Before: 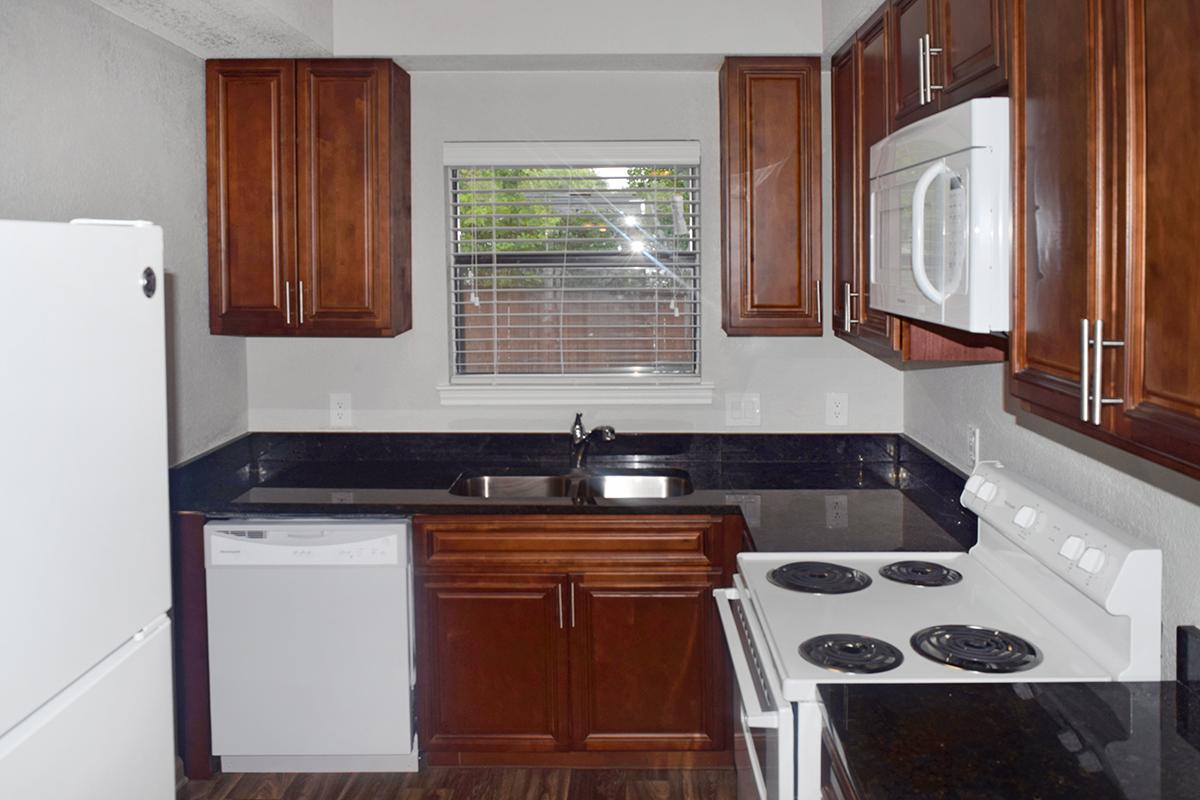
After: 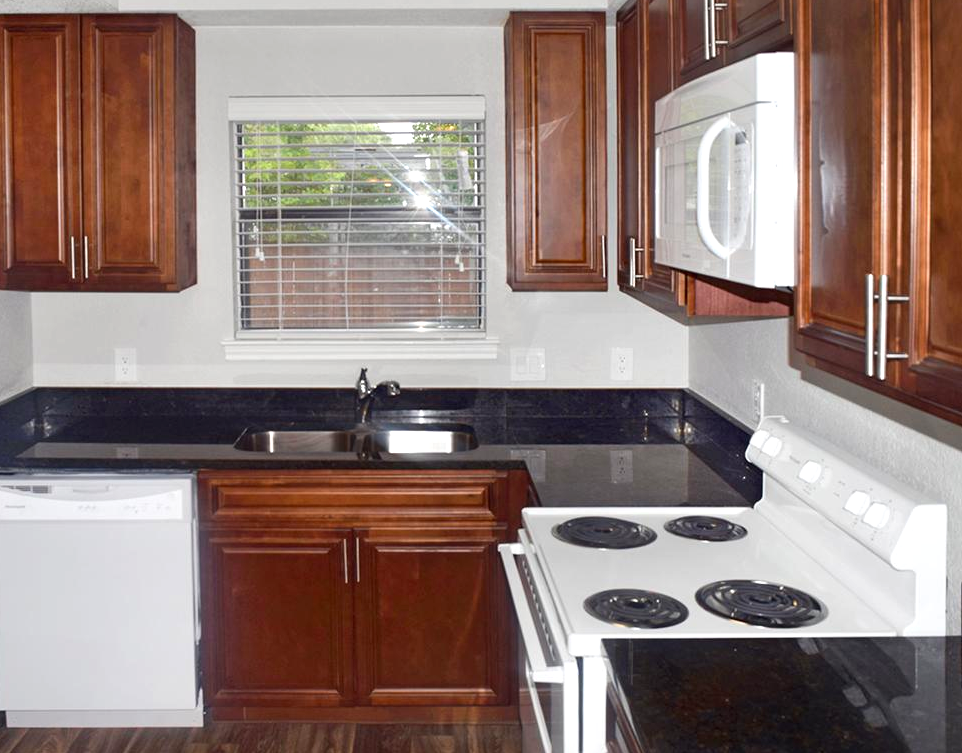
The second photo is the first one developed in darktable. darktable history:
exposure: black level correction 0.001, exposure 0.498 EV, compensate exposure bias true, compensate highlight preservation false
crop and rotate: left 17.997%, top 5.856%, right 1.834%
